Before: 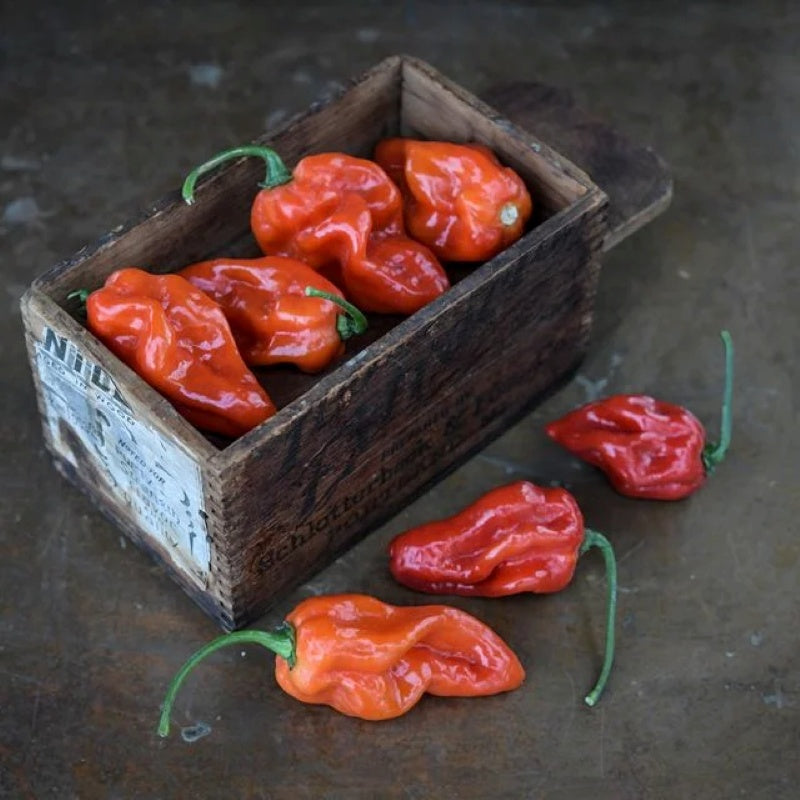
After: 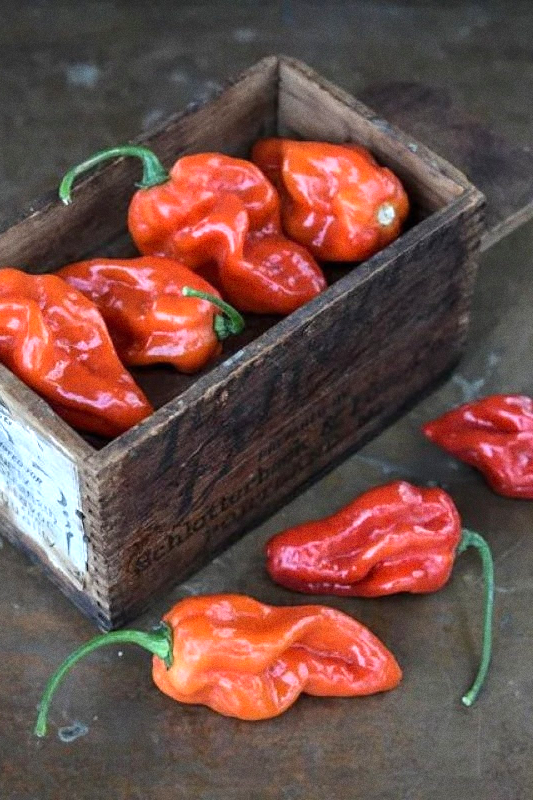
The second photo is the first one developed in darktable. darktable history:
crop and rotate: left 15.446%, right 17.836%
white balance: emerald 1
grain: coarseness 0.47 ISO
exposure: black level correction 0, exposure 0.6 EV, compensate exposure bias true, compensate highlight preservation false
